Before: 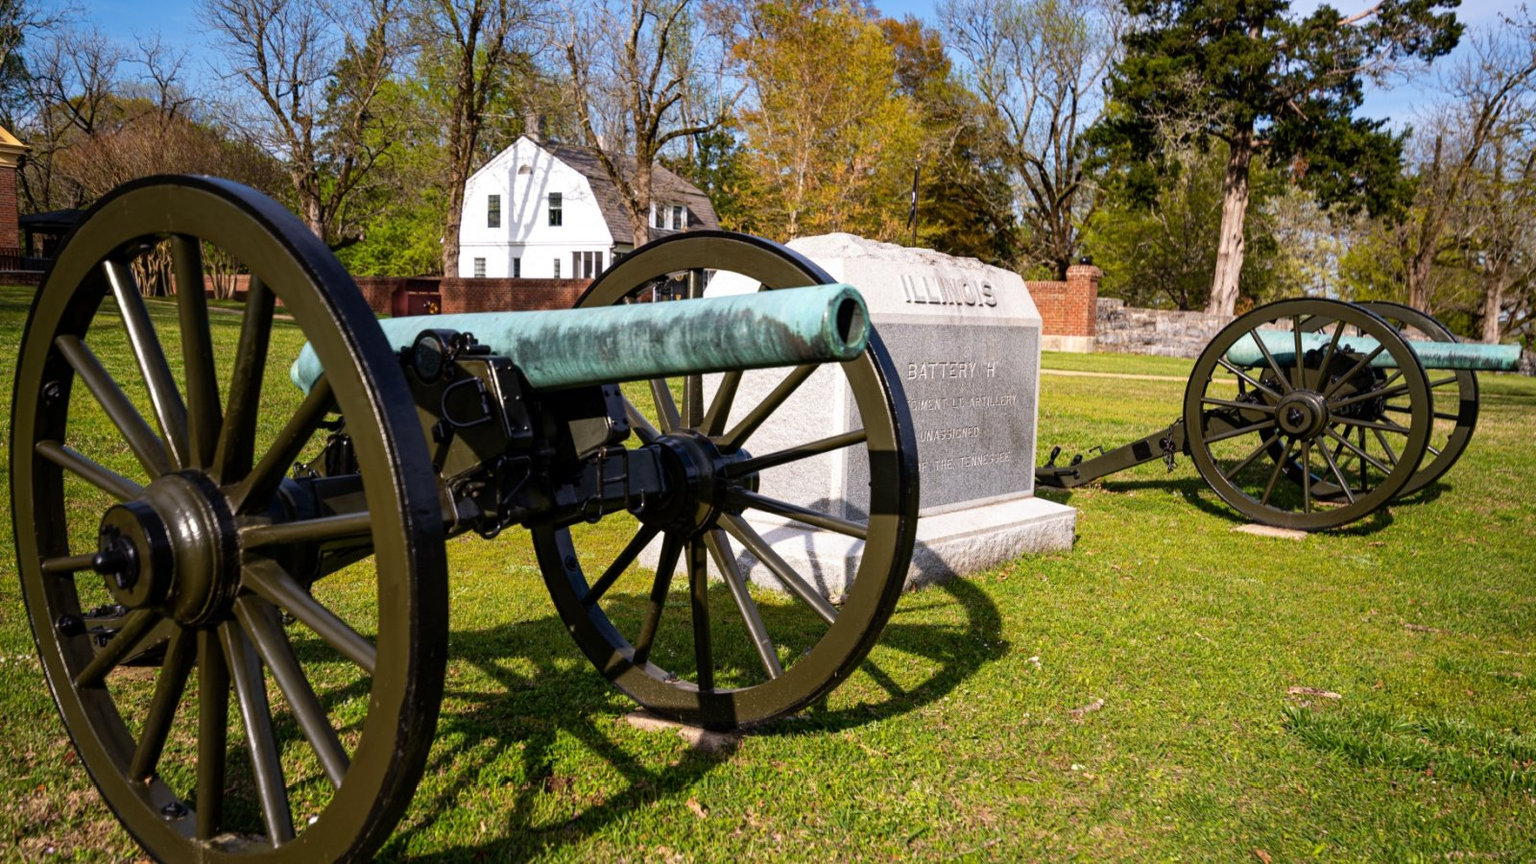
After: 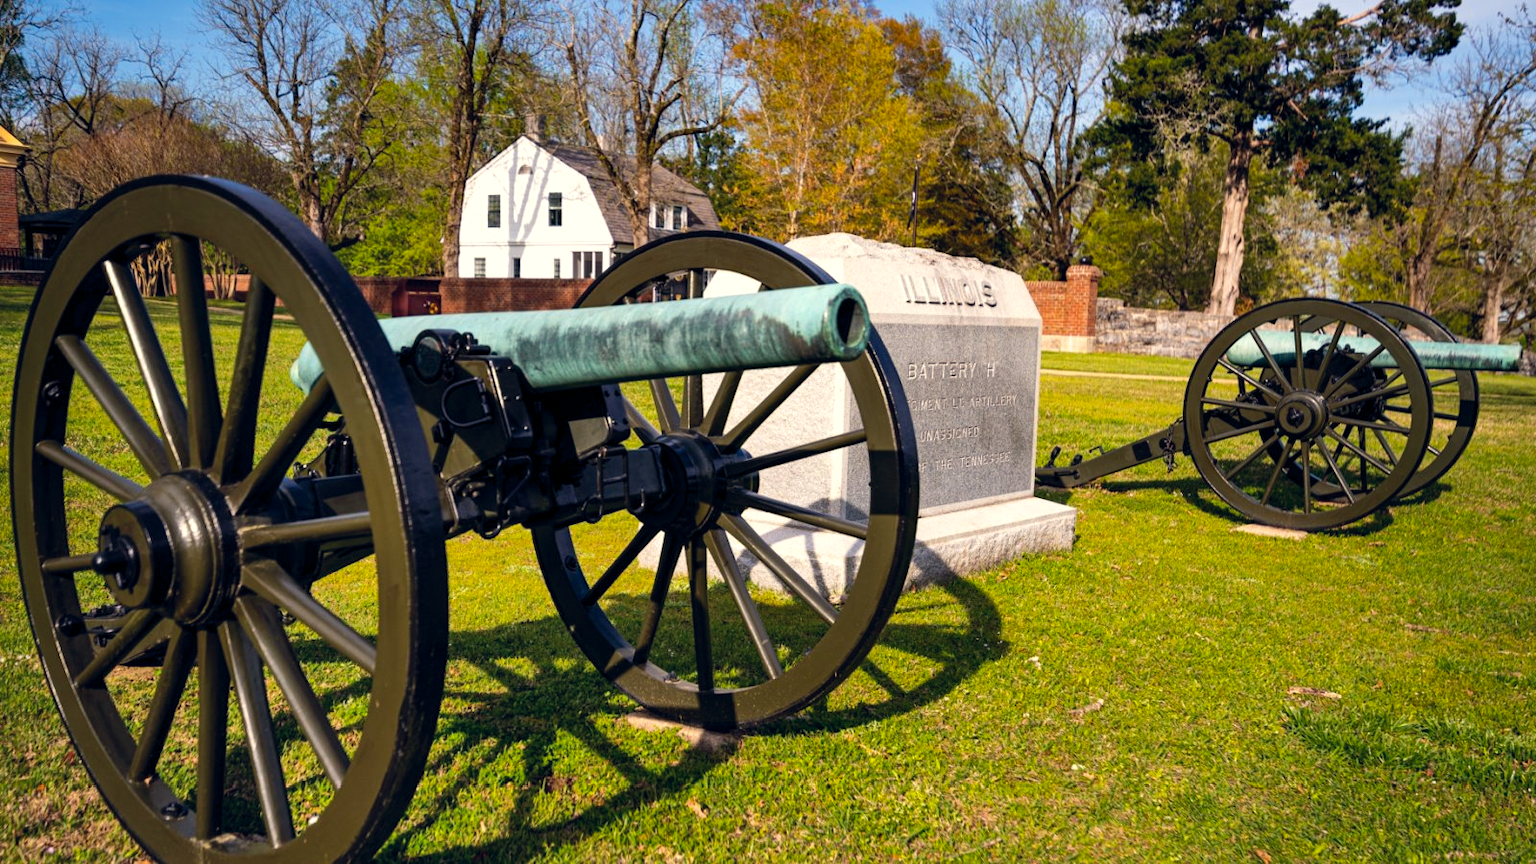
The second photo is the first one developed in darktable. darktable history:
color balance rgb: highlights gain › chroma 3.102%, highlights gain › hue 77.4°, global offset › chroma 0.065%, global offset › hue 253.43°, perceptual saturation grading › global saturation 12.892%, perceptual brilliance grading › highlights 2.574%
shadows and highlights: soften with gaussian
